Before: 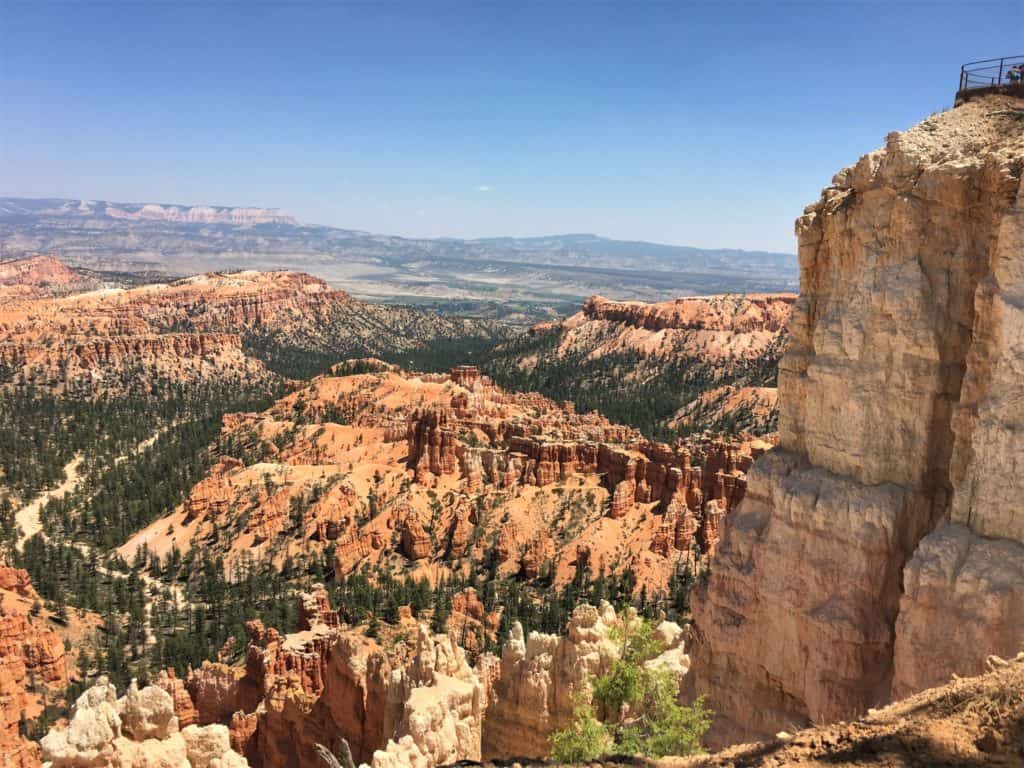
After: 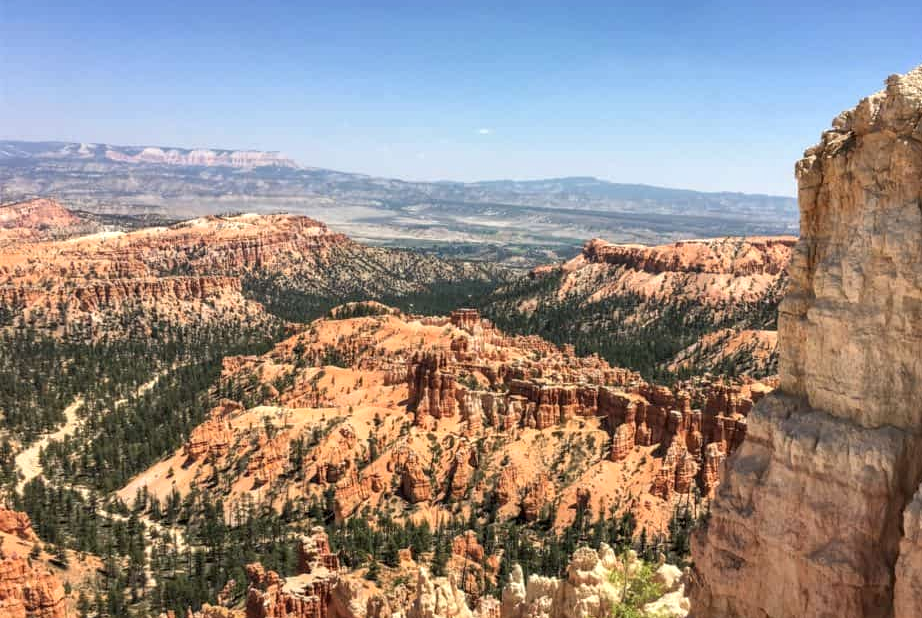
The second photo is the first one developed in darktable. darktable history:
exposure: exposure 0.132 EV, compensate highlight preservation false
local contrast: on, module defaults
crop: top 7.525%, right 9.897%, bottom 11.966%
